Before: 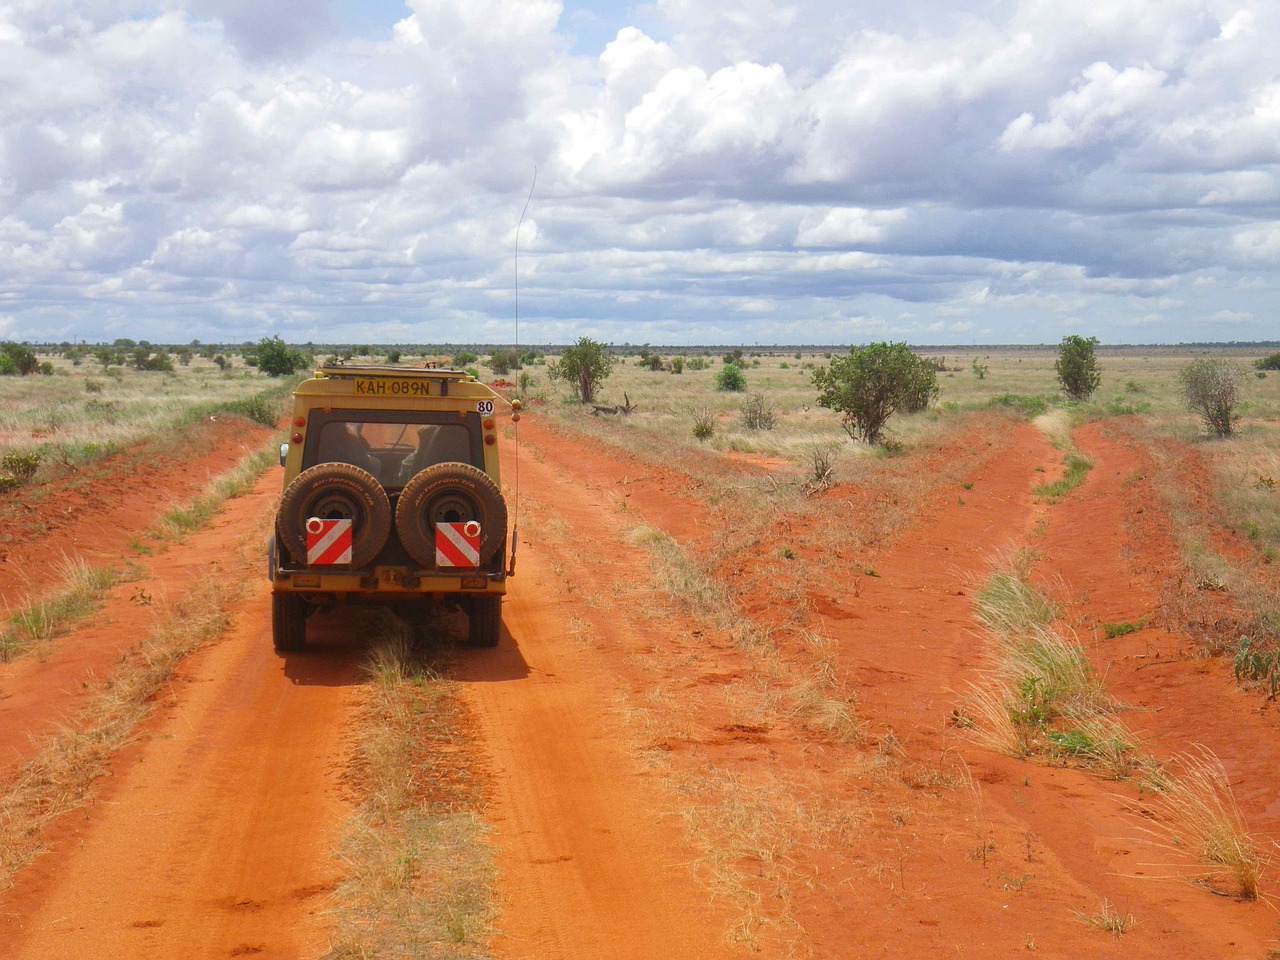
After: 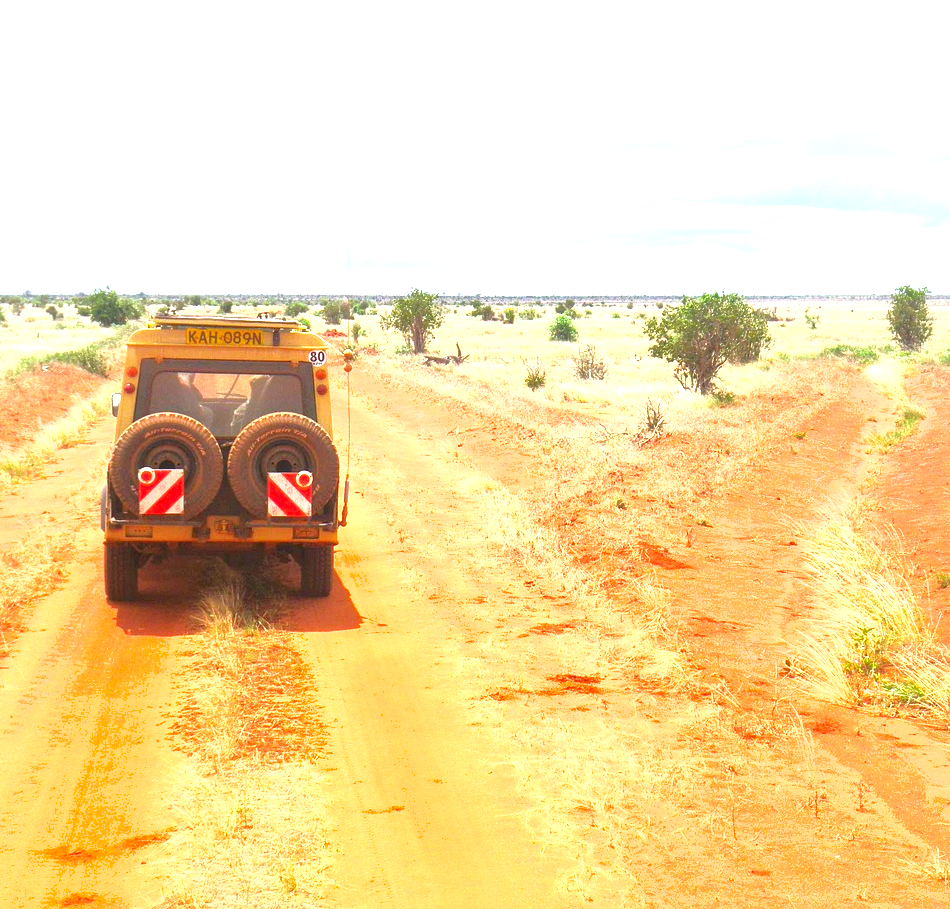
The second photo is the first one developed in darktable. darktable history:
white balance: red 1.004, blue 1.024
crop and rotate: left 13.15%, top 5.251%, right 12.609%
exposure: exposure 2 EV, compensate exposure bias true, compensate highlight preservation false
shadows and highlights: shadows -20, white point adjustment -2, highlights -35
